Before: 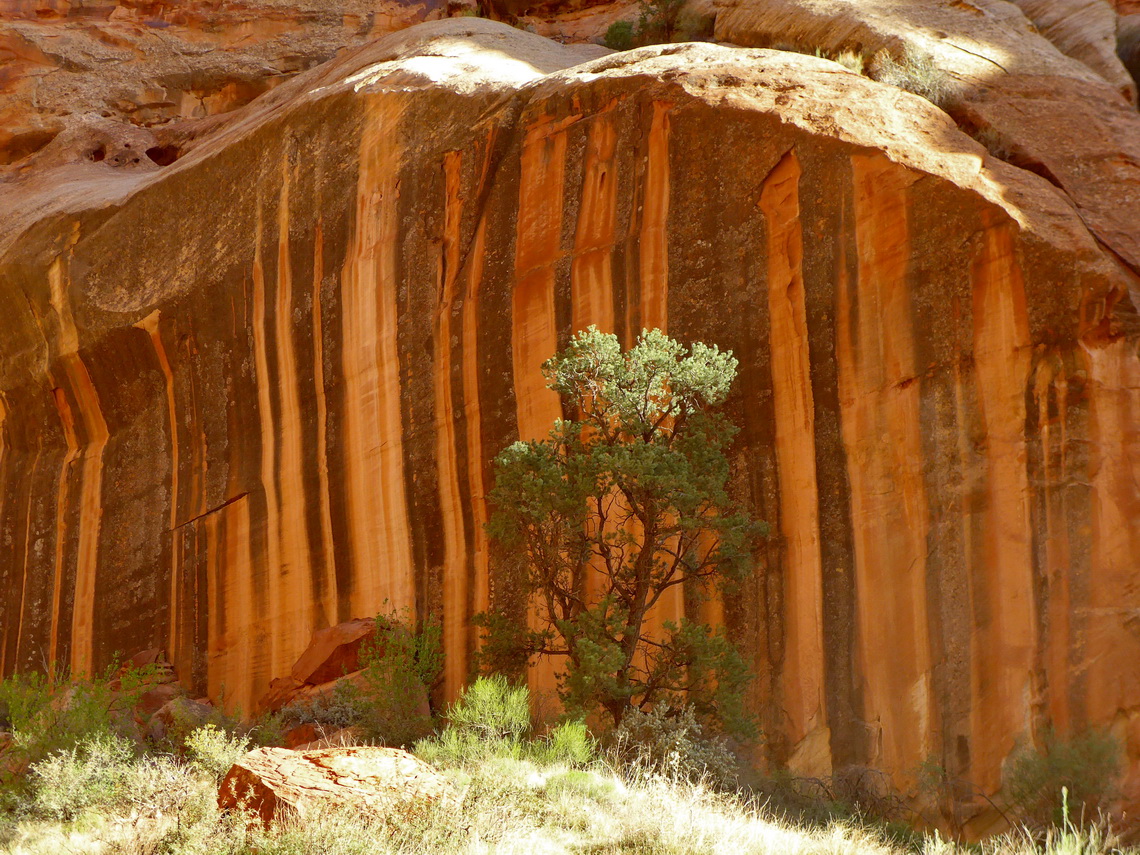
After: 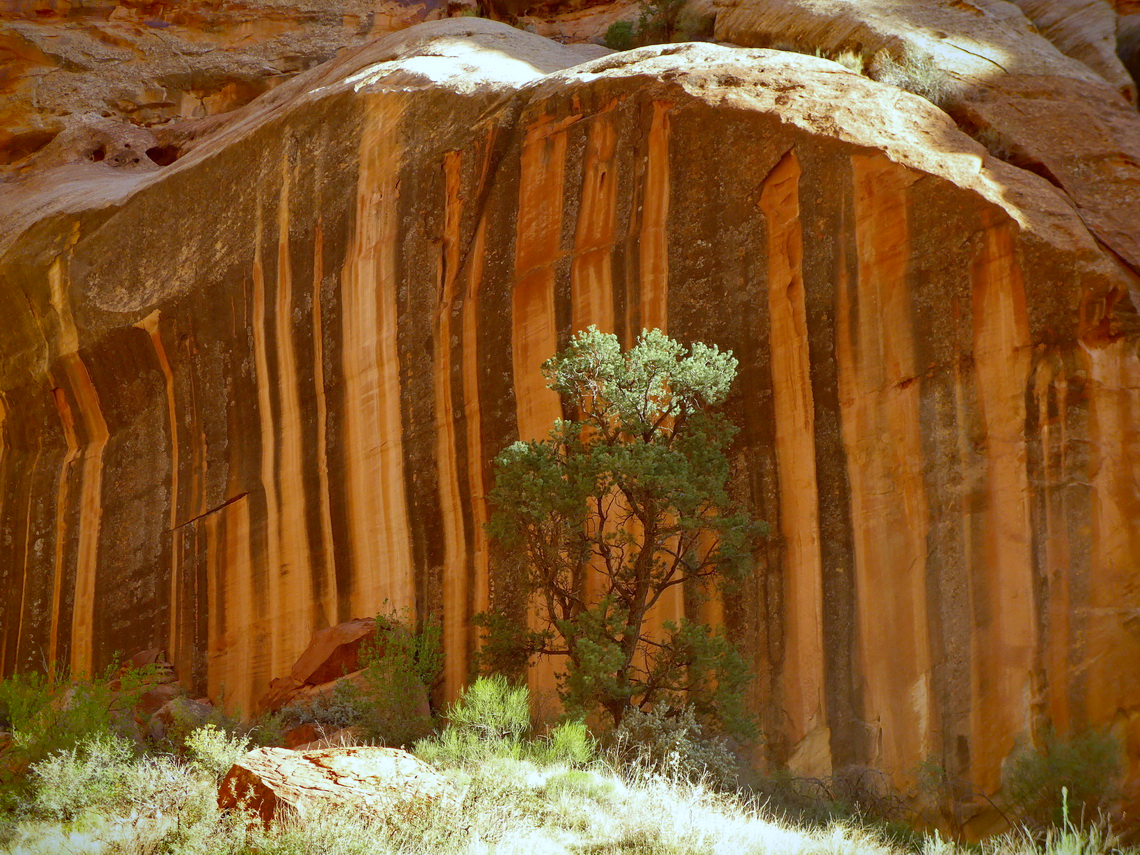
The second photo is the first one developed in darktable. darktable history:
white balance: red 0.924, blue 1.095
vignetting: fall-off start 88.53%, fall-off radius 44.2%, saturation 0.376, width/height ratio 1.161
